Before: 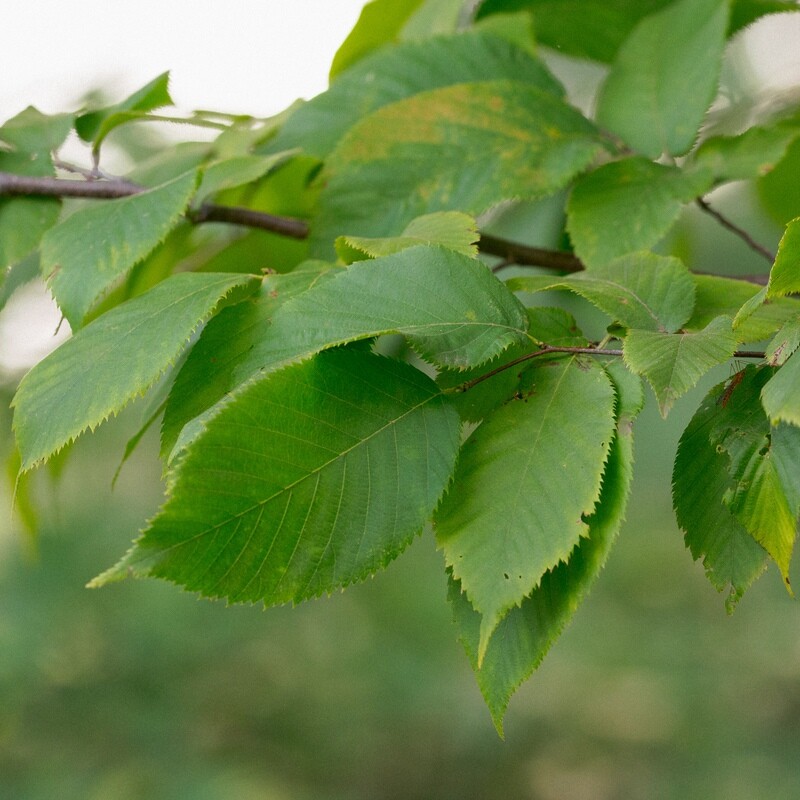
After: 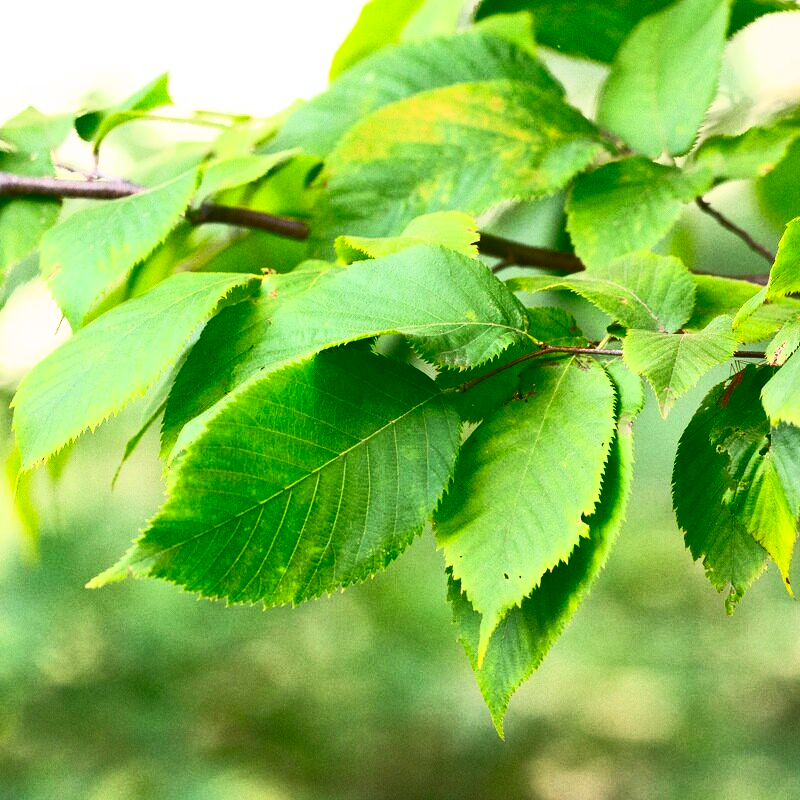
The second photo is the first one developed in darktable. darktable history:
contrast brightness saturation: contrast 0.83, brightness 0.592, saturation 0.603
